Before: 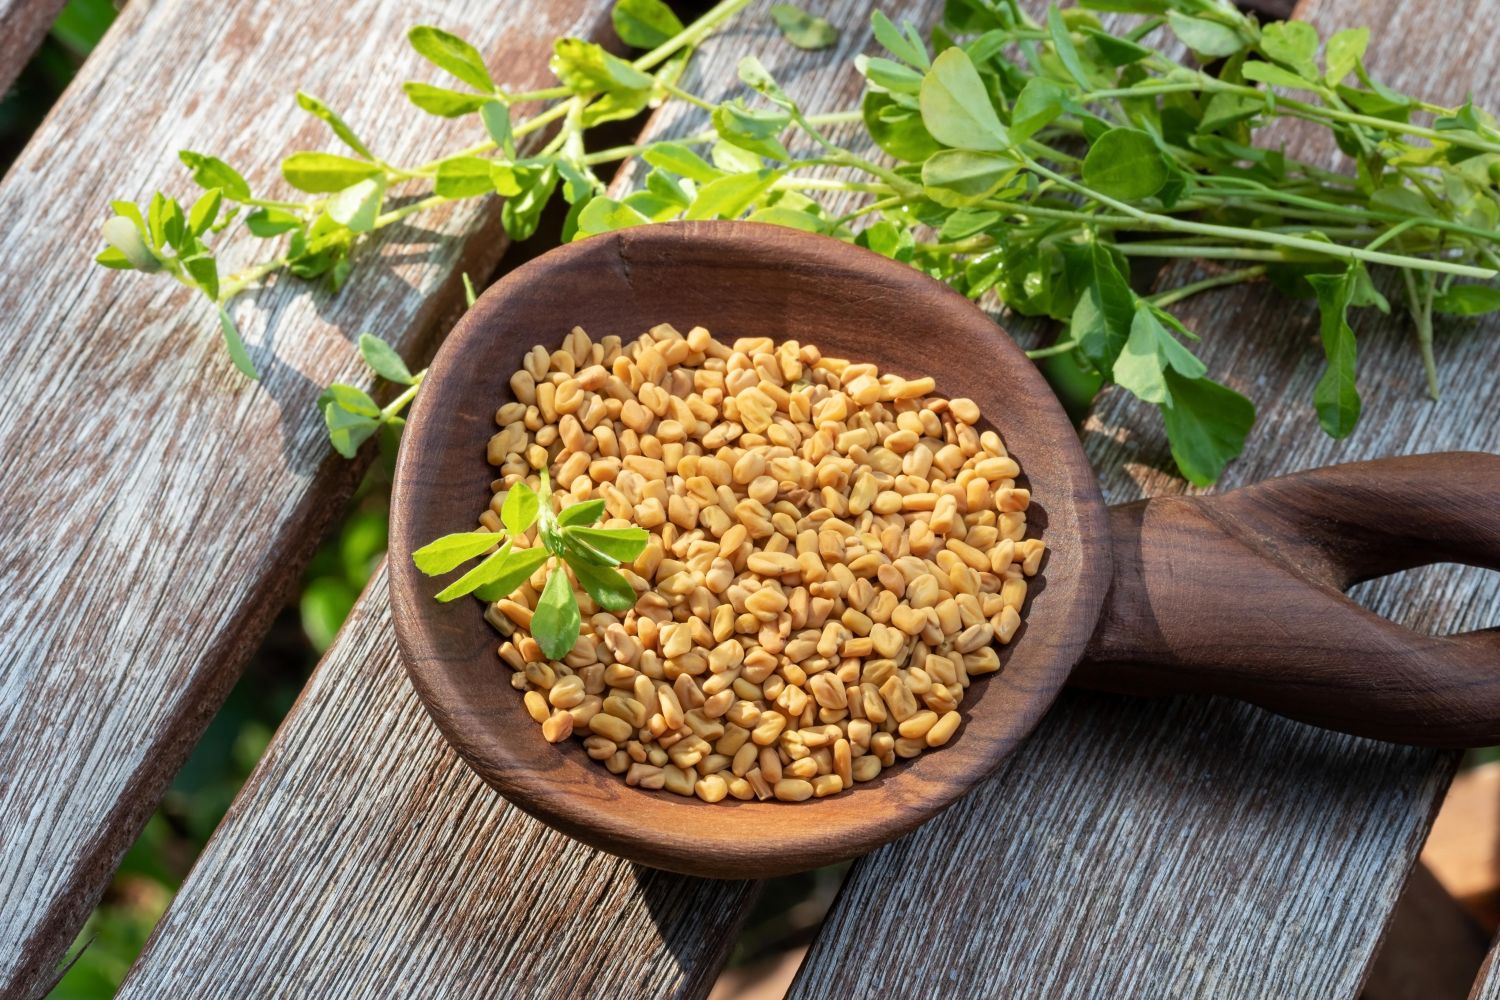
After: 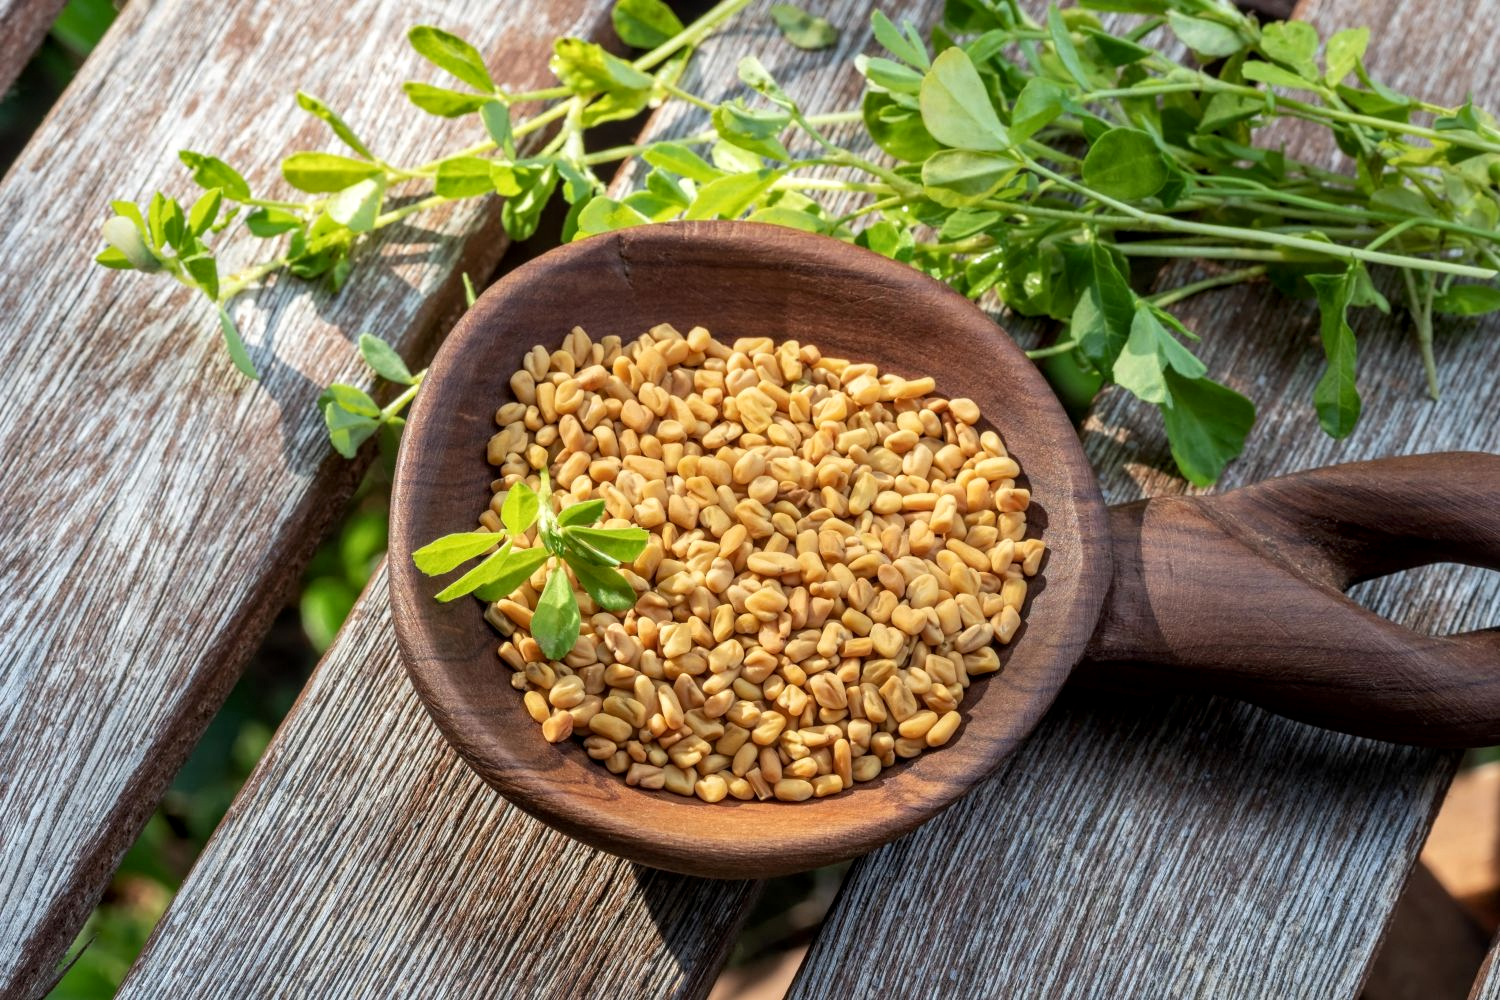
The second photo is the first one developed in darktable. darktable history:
sharpen: radius 2.897, amount 0.88, threshold 47.325
local contrast: on, module defaults
